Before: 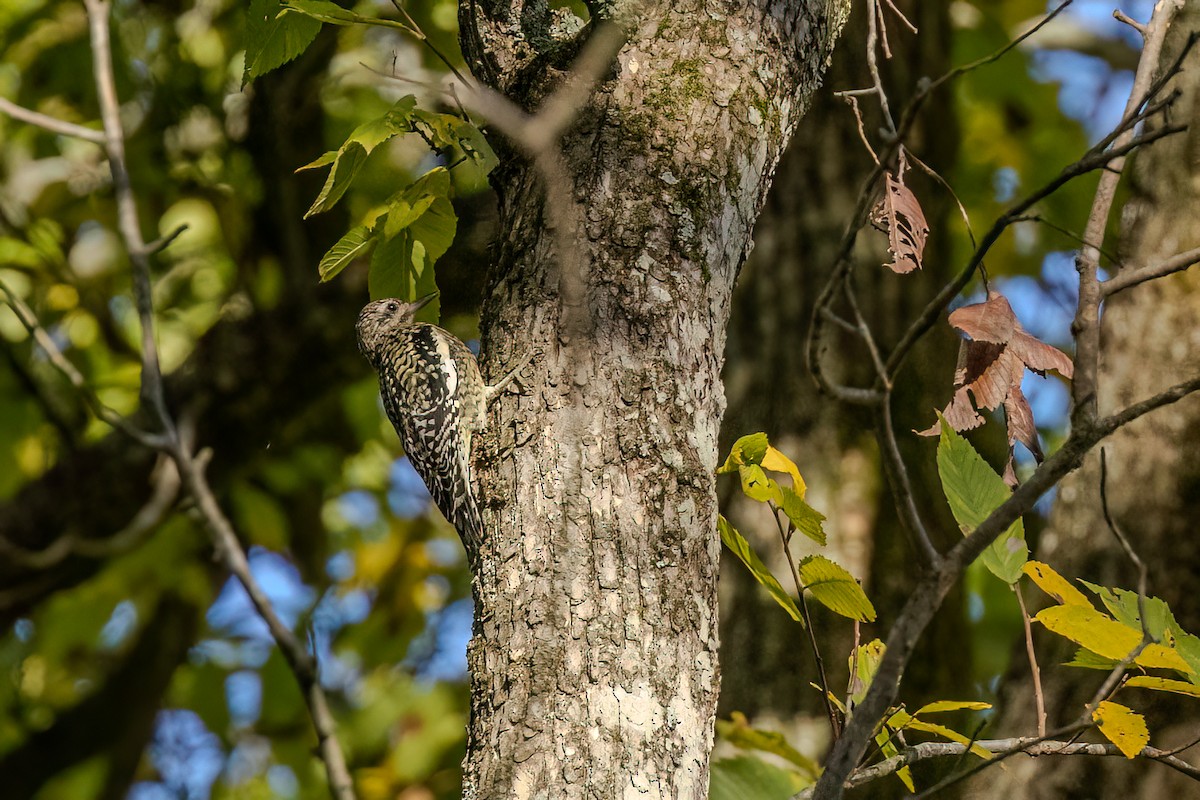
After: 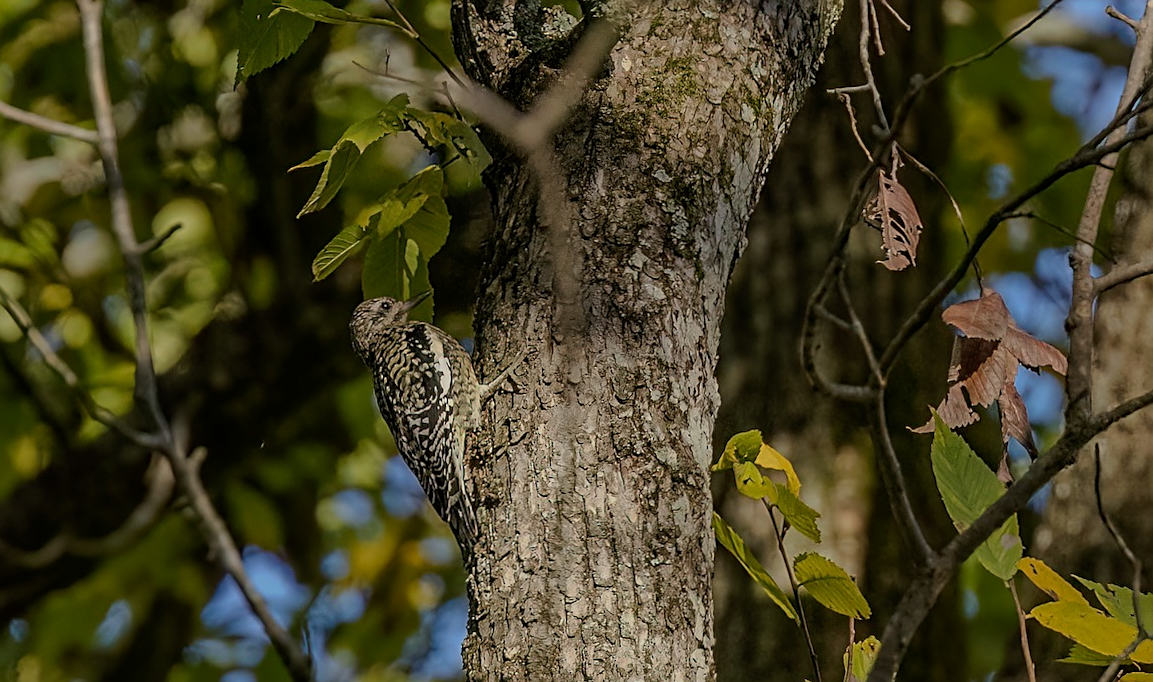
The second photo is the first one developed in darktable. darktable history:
crop and rotate: angle 0.2°, left 0.275%, right 3.127%, bottom 14.18%
exposure: black level correction 0, exposure -0.766 EV, compensate highlight preservation false
sharpen: on, module defaults
